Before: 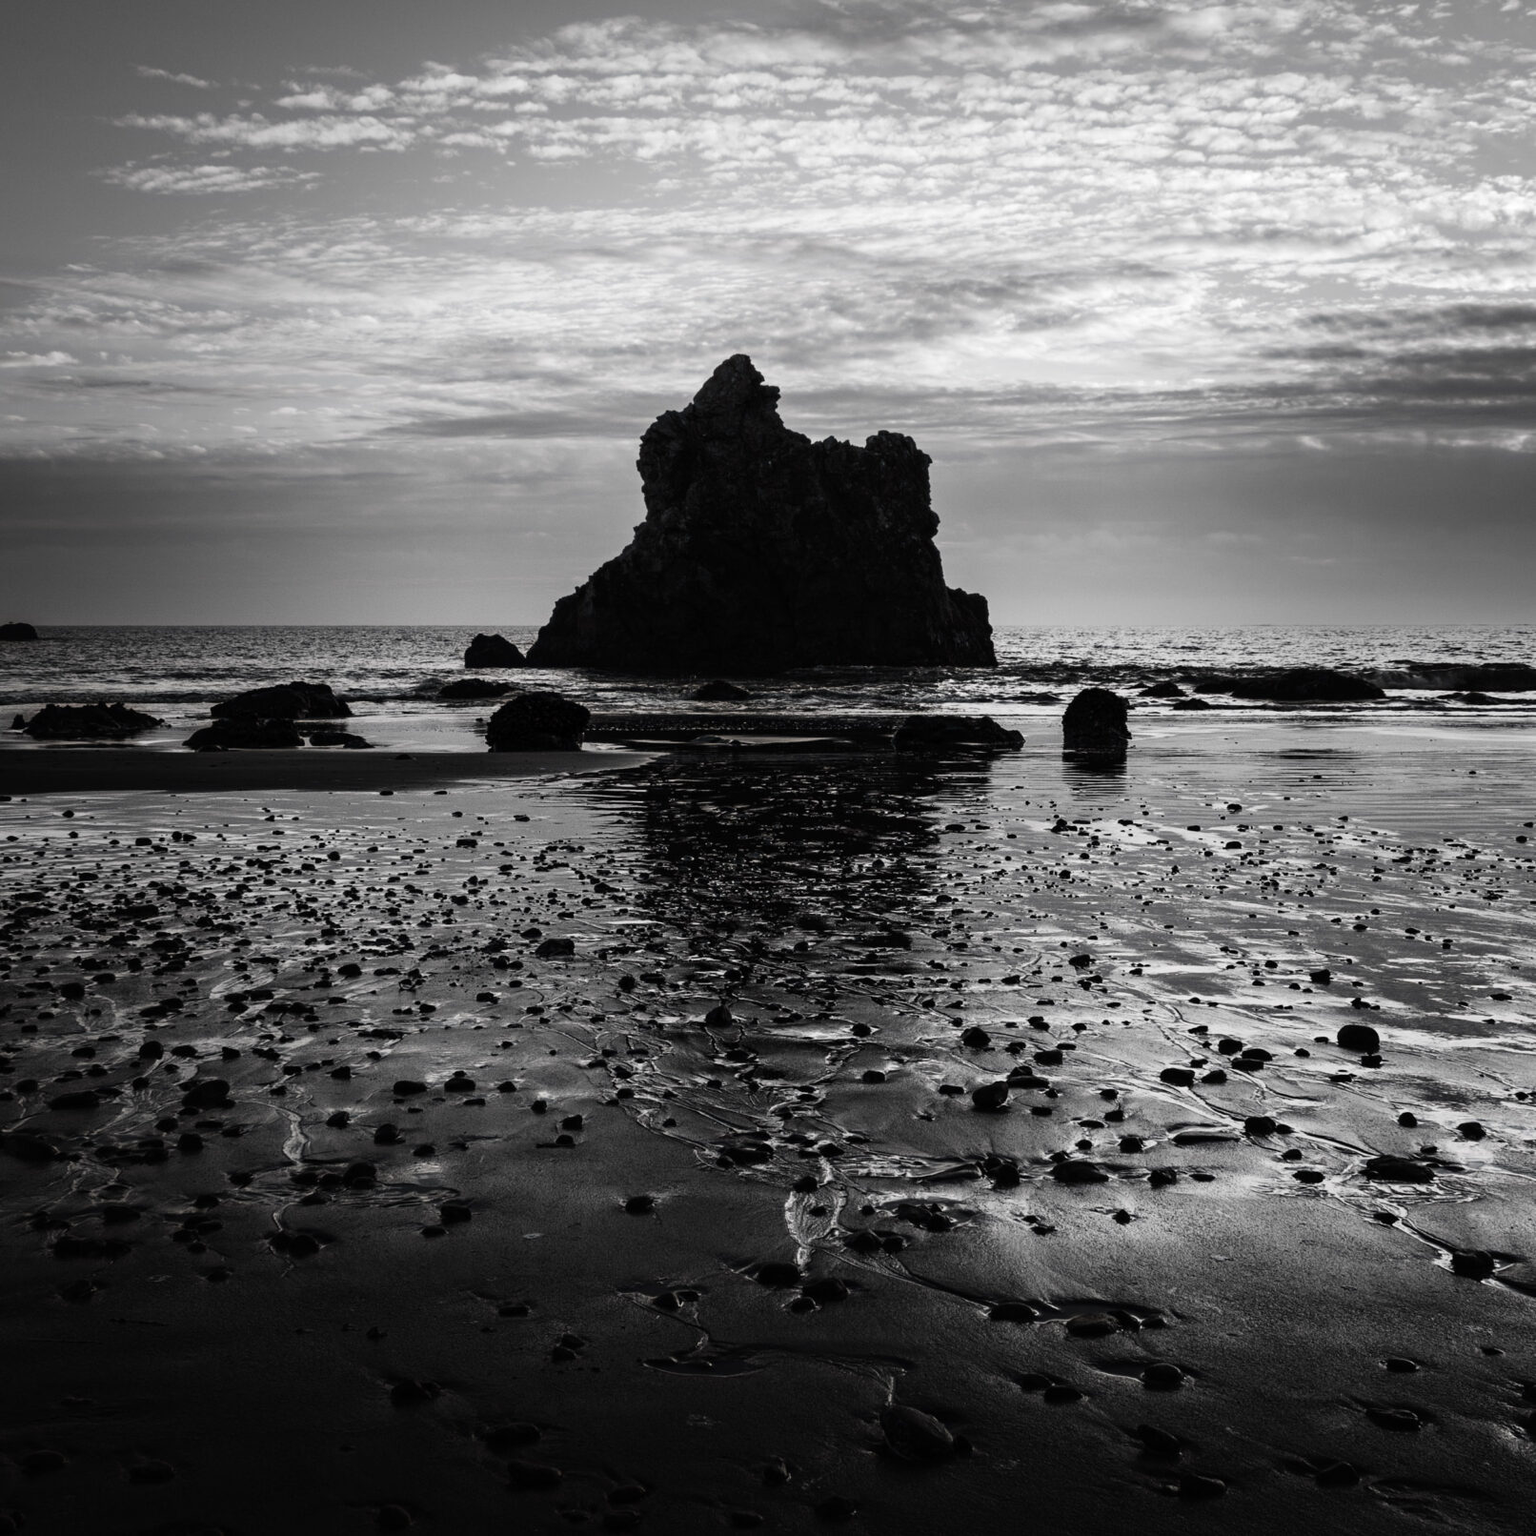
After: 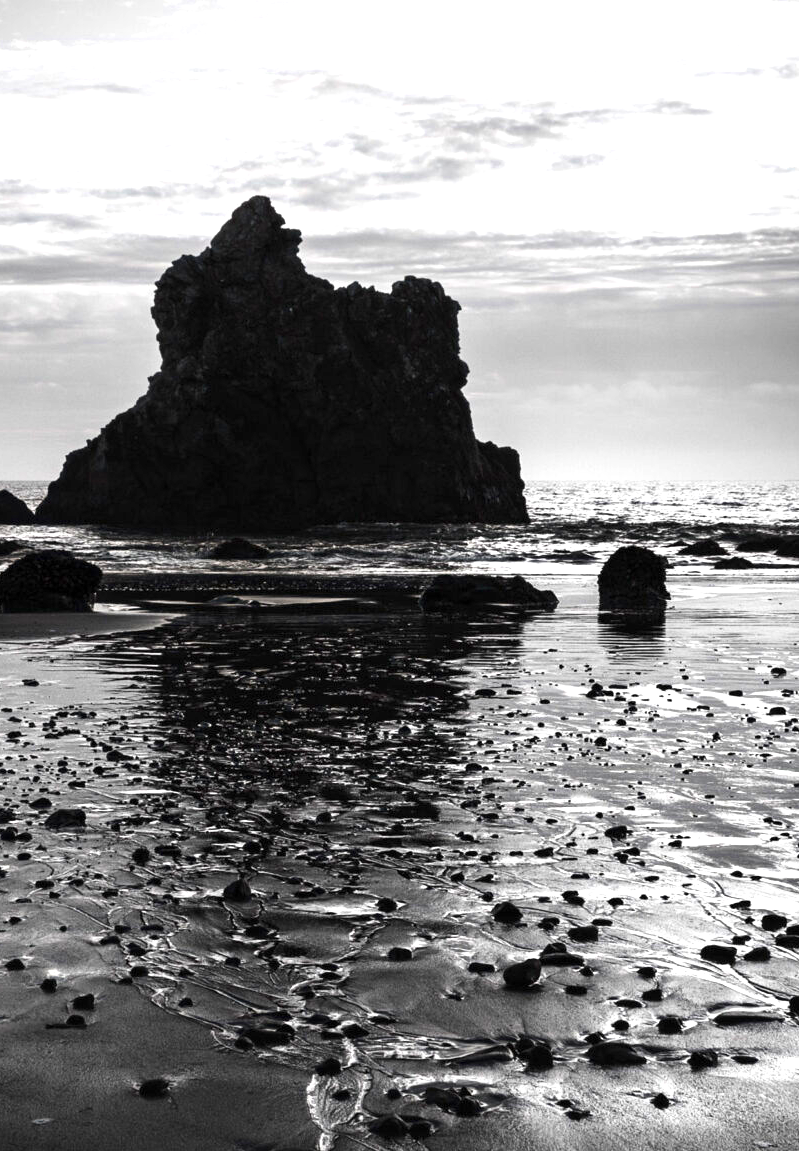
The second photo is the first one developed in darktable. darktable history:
exposure: compensate exposure bias true, compensate highlight preservation false
color zones: curves: ch0 [(0, 0.613) (0.01, 0.613) (0.245, 0.448) (0.498, 0.529) (0.642, 0.665) (0.879, 0.777) (0.99, 0.613)]; ch1 [(0, 0) (0.143, 0) (0.286, 0) (0.429, 0) (0.571, 0) (0.714, 0) (0.857, 0)], mix -121.96%
crop: left 32.075%, top 10.976%, right 18.355%, bottom 17.596%
